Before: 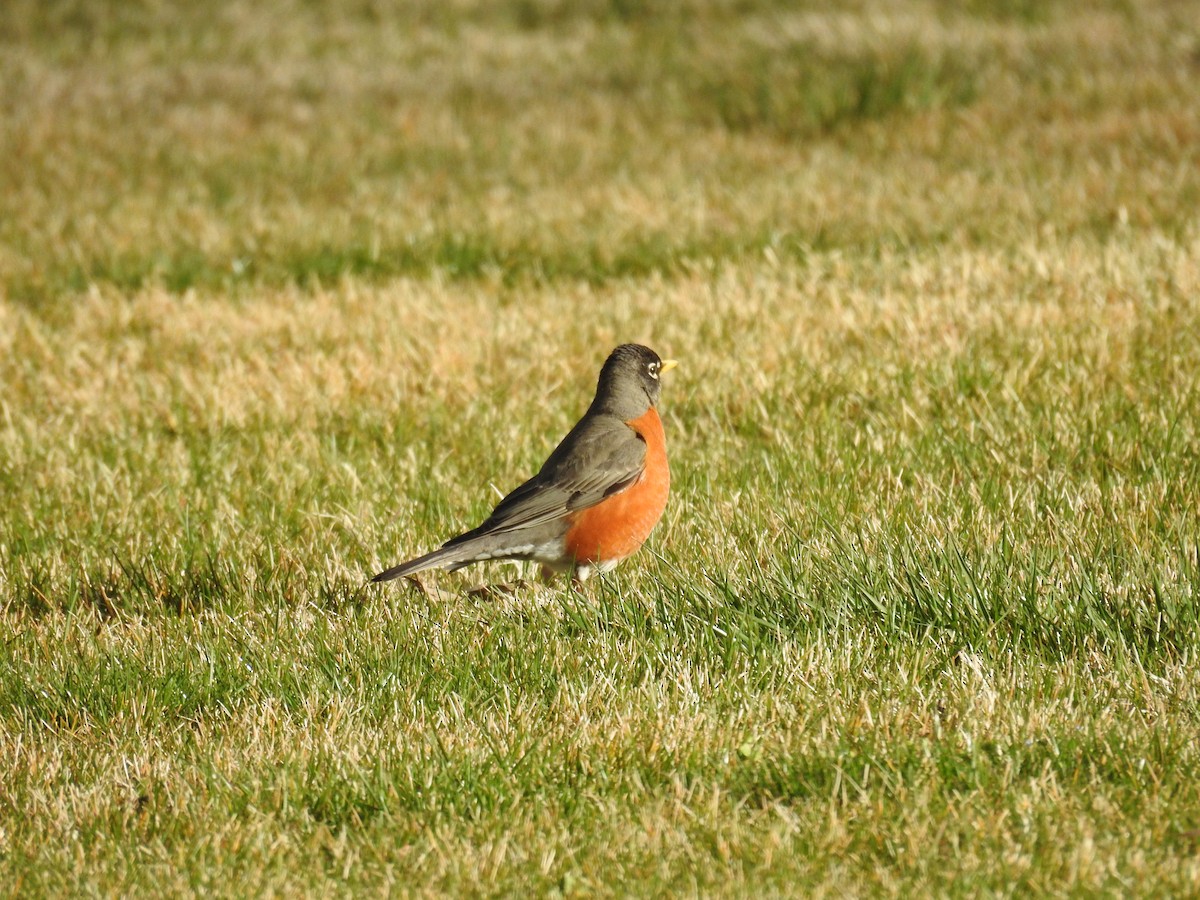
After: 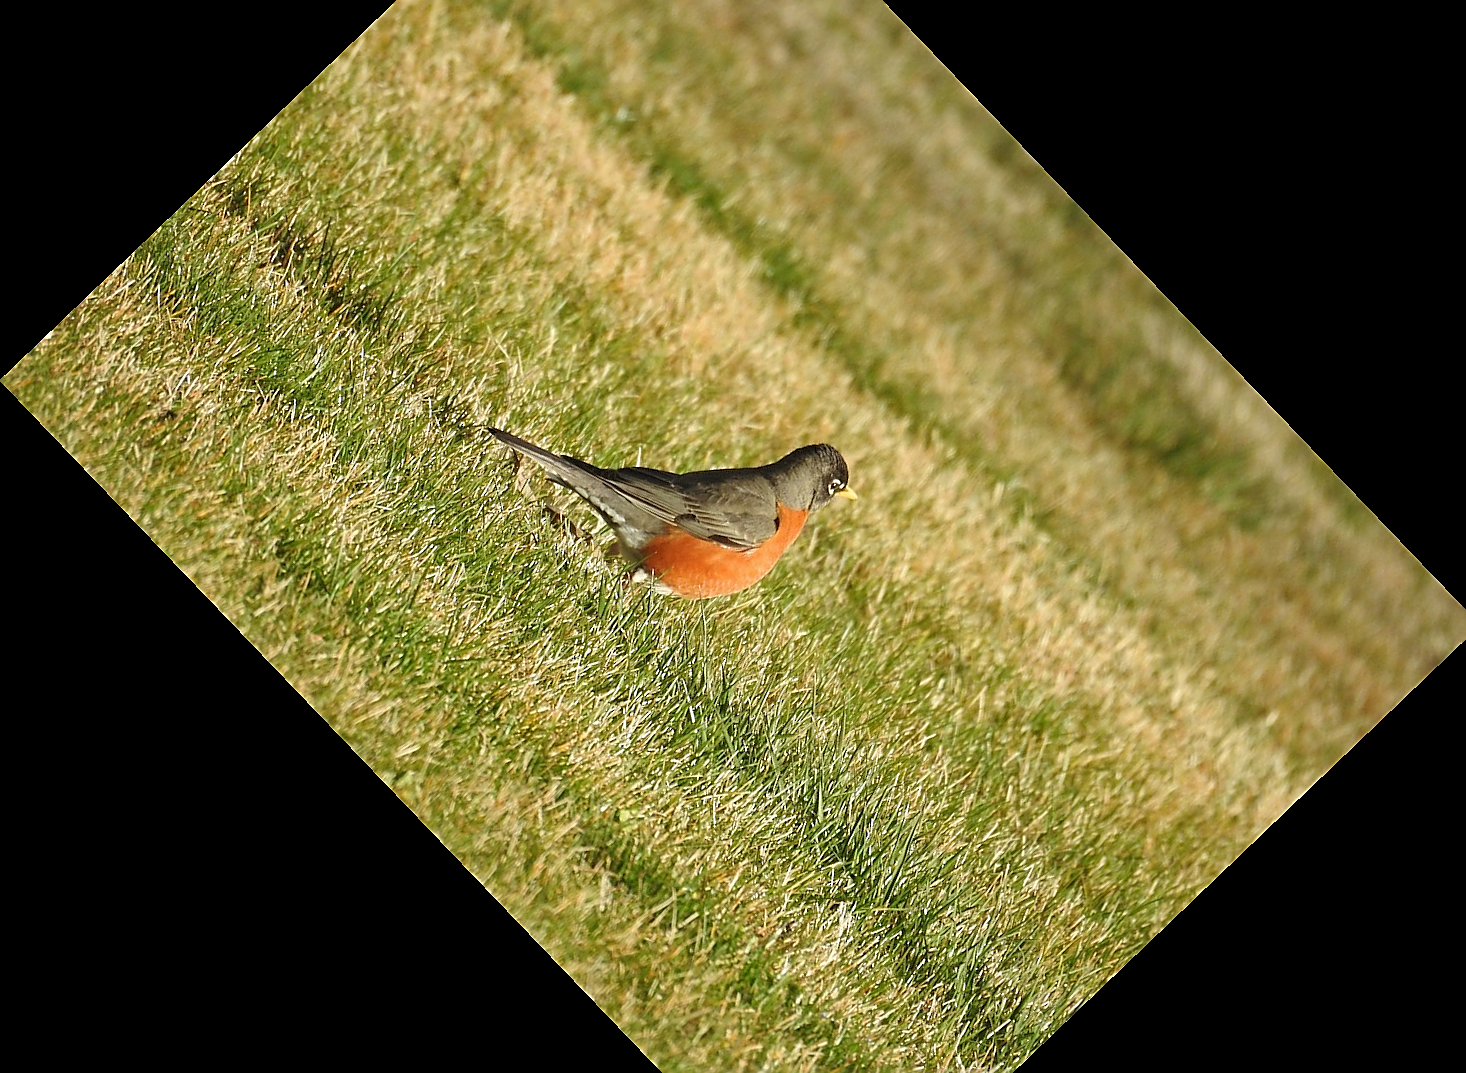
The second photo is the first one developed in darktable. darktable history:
crop and rotate: angle -46.26°, top 16.234%, right 0.912%, bottom 11.704%
sharpen: radius 1.4, amount 1.25, threshold 0.7
shadows and highlights: shadows 25, highlights -25
